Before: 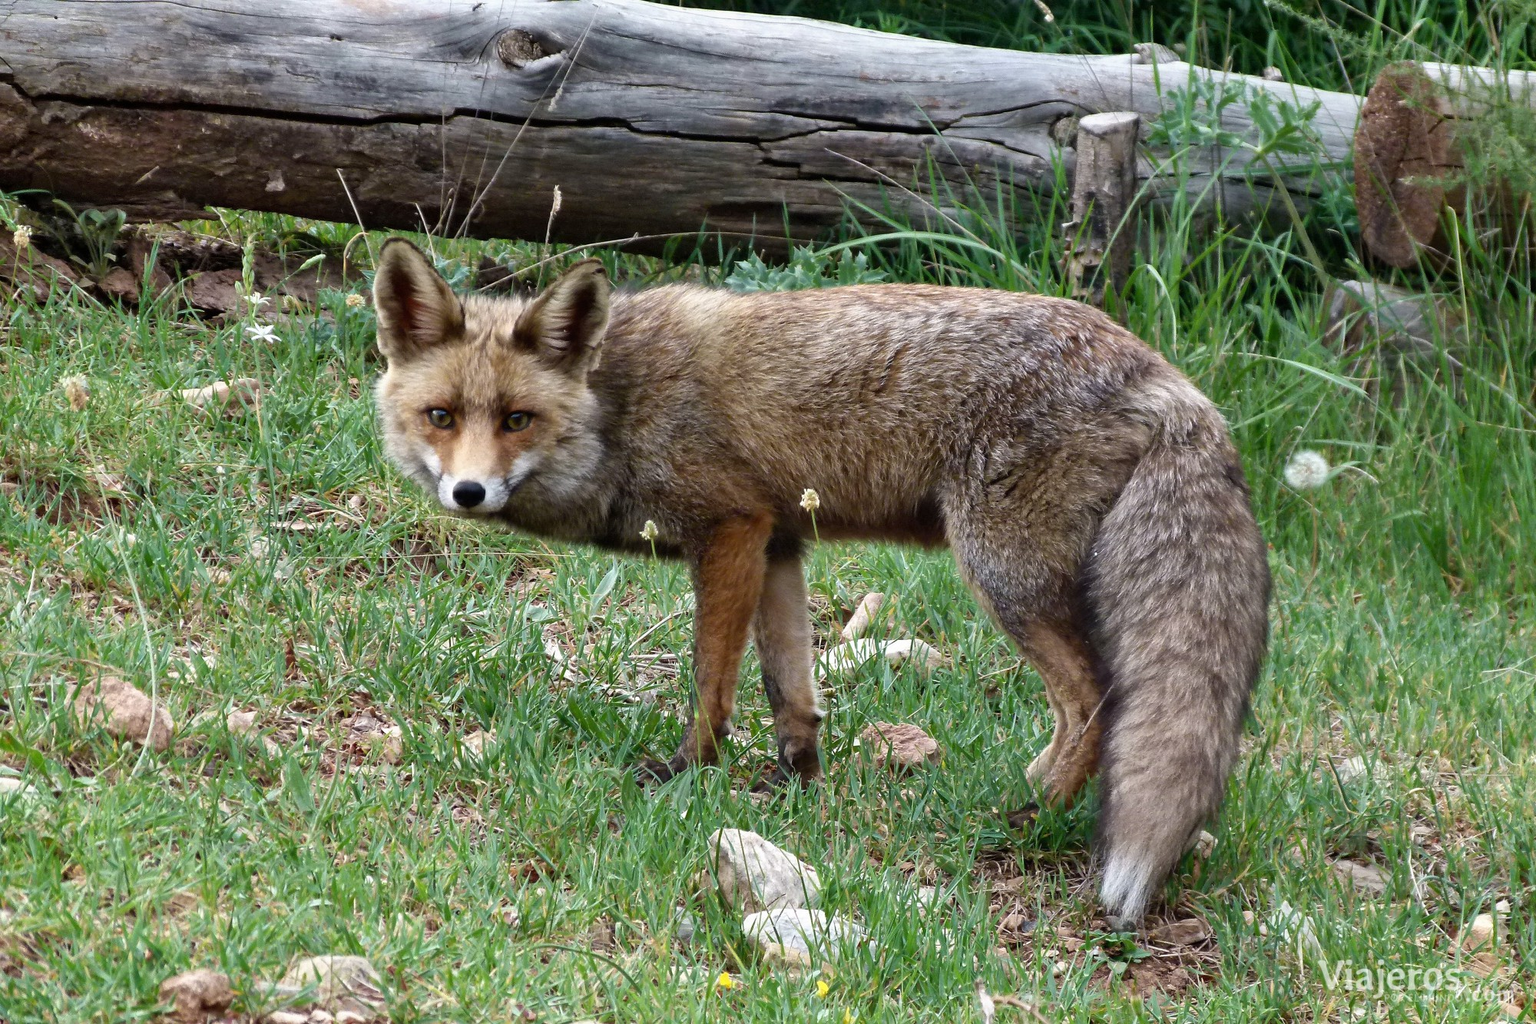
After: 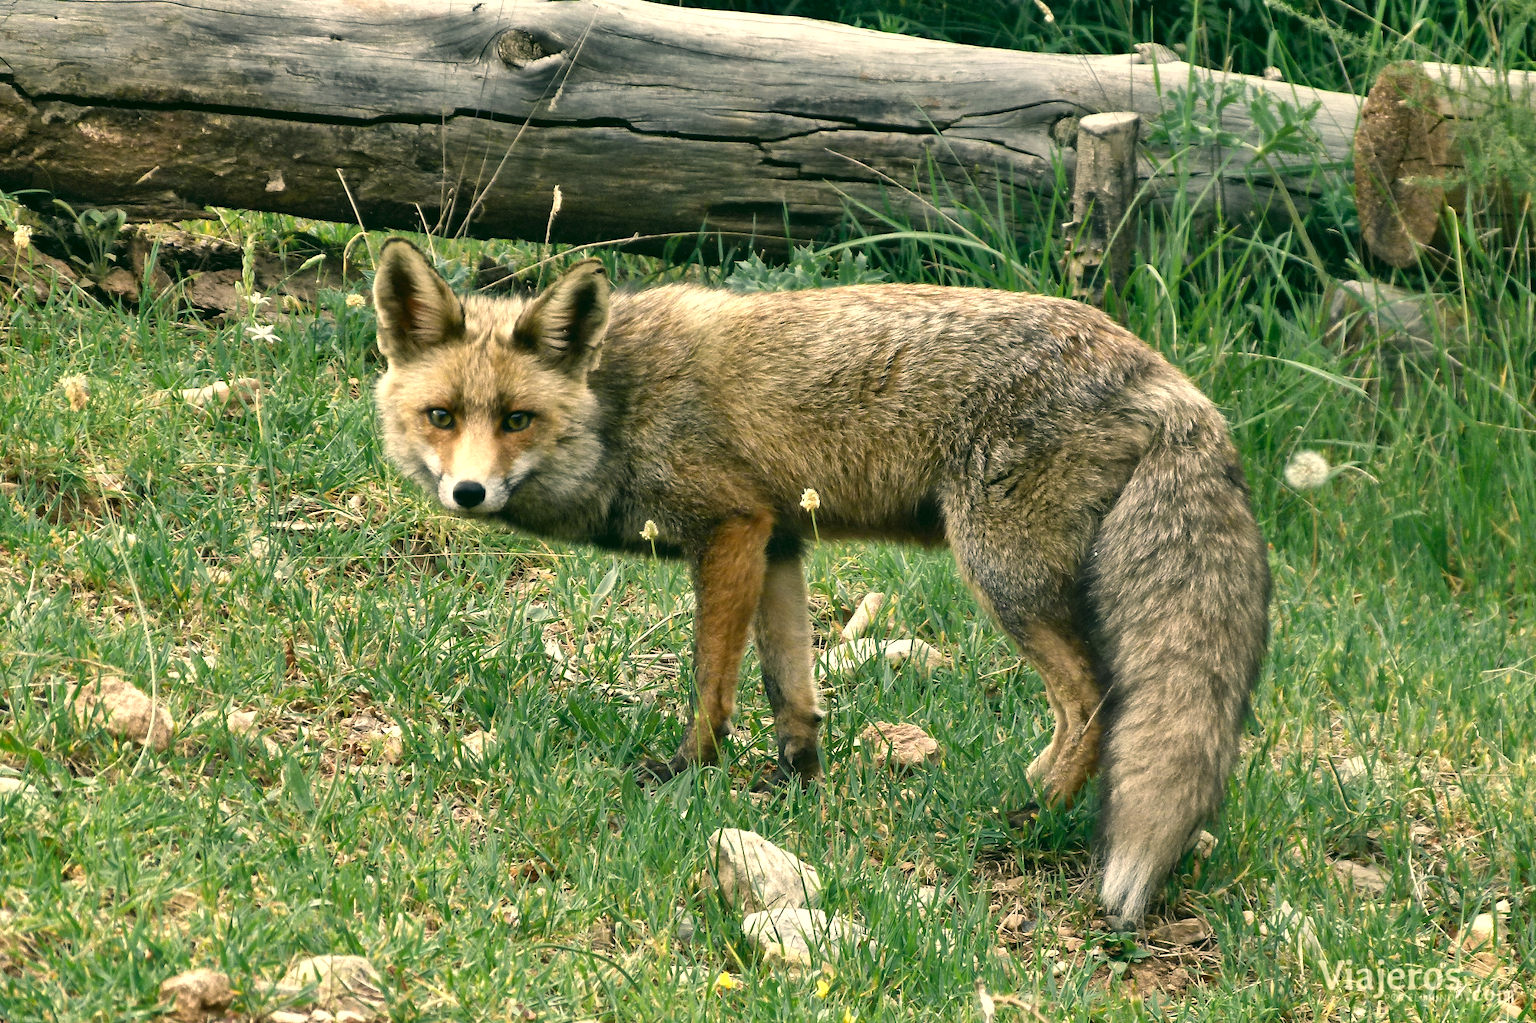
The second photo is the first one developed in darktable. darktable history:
color correction: highlights a* 5.18, highlights b* 23.84, shadows a* -15.52, shadows b* 3.83
shadows and highlights: shadows 73.56, highlights -60.88, highlights color adjustment 31.72%, soften with gaussian
contrast equalizer: octaves 7, y [[0.6 ×6], [0.55 ×6], [0 ×6], [0 ×6], [0 ×6]], mix -0.18
color zones: curves: ch0 [(0.018, 0.548) (0.197, 0.654) (0.425, 0.447) (0.605, 0.658) (0.732, 0.579)]; ch1 [(0.105, 0.531) (0.224, 0.531) (0.386, 0.39) (0.618, 0.456) (0.732, 0.456) (0.956, 0.421)]; ch2 [(0.039, 0.583) (0.215, 0.465) (0.399, 0.544) (0.465, 0.548) (0.614, 0.447) (0.724, 0.43) (0.882, 0.623) (0.956, 0.632)]
